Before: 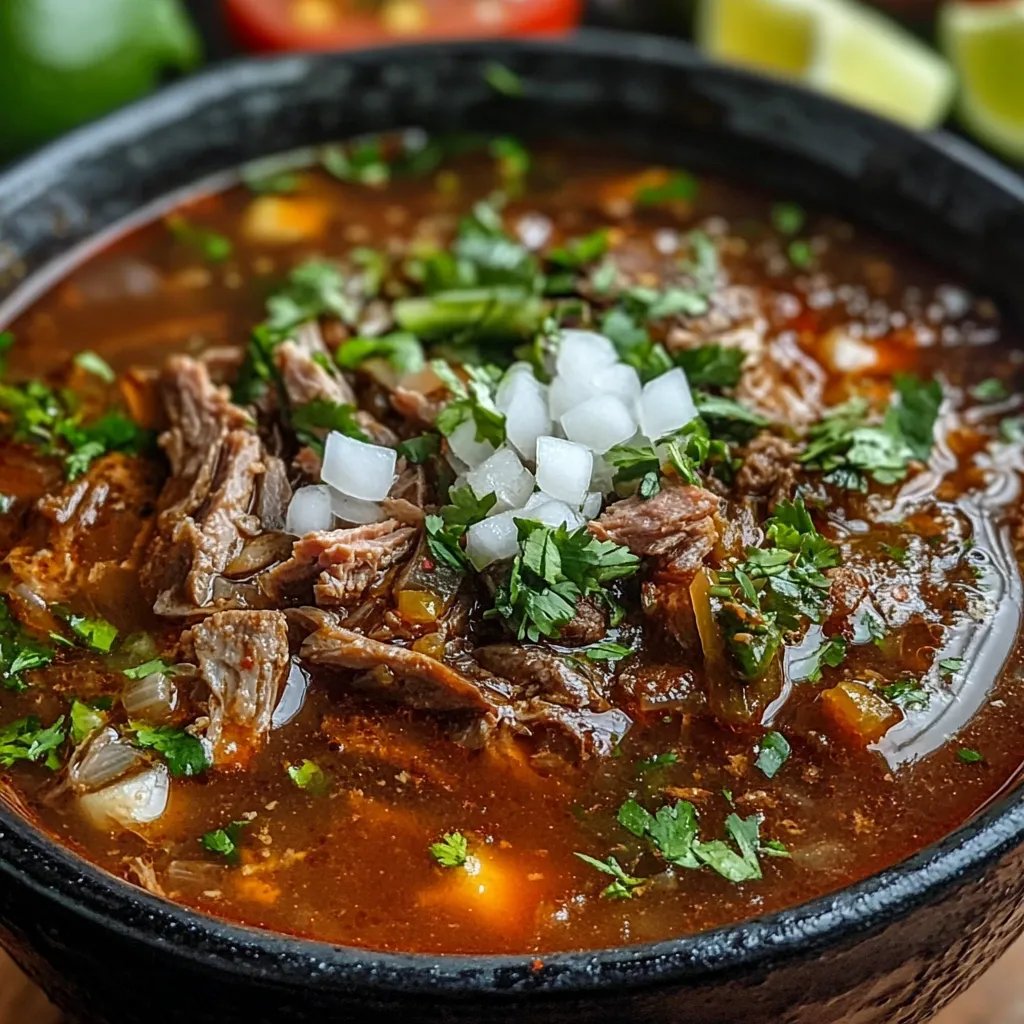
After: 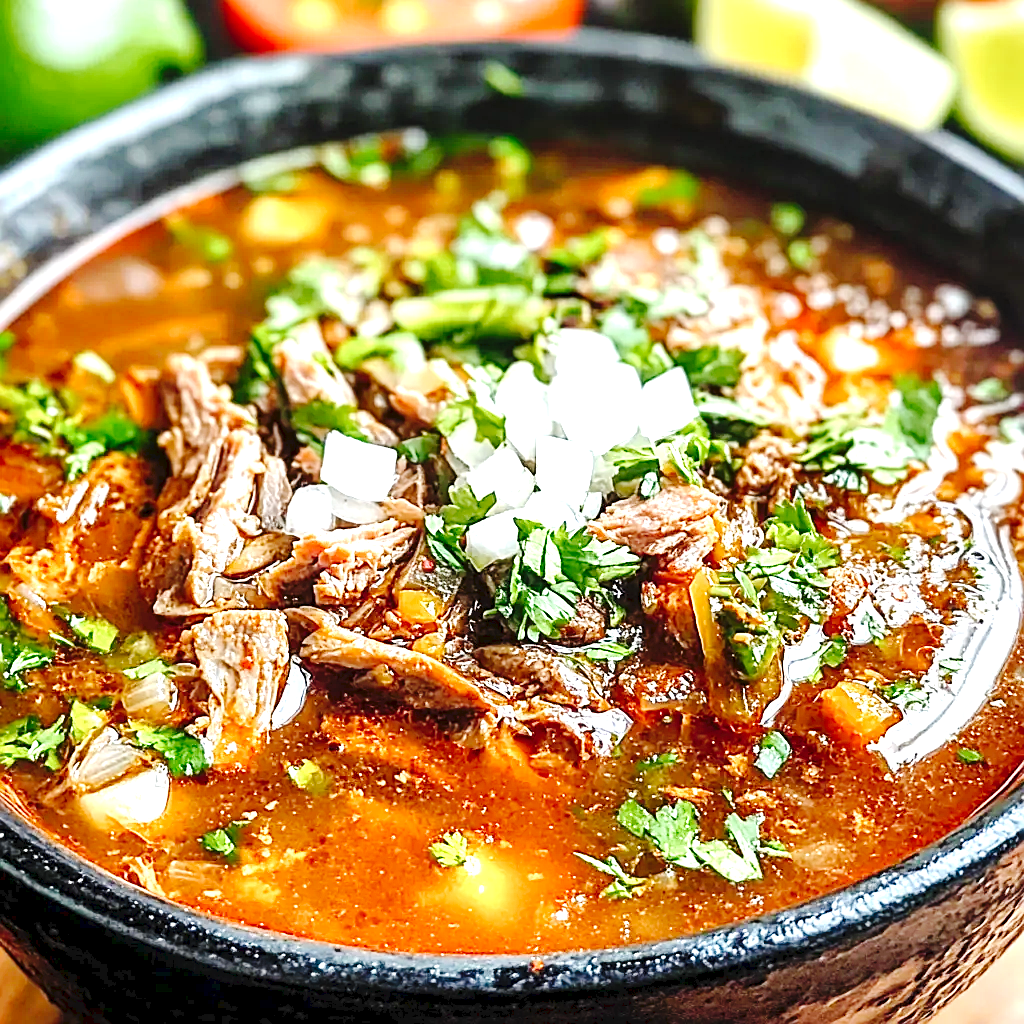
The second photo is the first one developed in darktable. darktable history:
sharpen: on, module defaults
exposure: black level correction 0.001, exposure 1.822 EV, compensate exposure bias true, compensate highlight preservation false
tone curve: curves: ch0 [(0, 0) (0.003, 0.044) (0.011, 0.045) (0.025, 0.048) (0.044, 0.051) (0.069, 0.065) (0.1, 0.08) (0.136, 0.108) (0.177, 0.152) (0.224, 0.216) (0.277, 0.305) (0.335, 0.392) (0.399, 0.481) (0.468, 0.579) (0.543, 0.658) (0.623, 0.729) (0.709, 0.8) (0.801, 0.867) (0.898, 0.93) (1, 1)], preserve colors none
